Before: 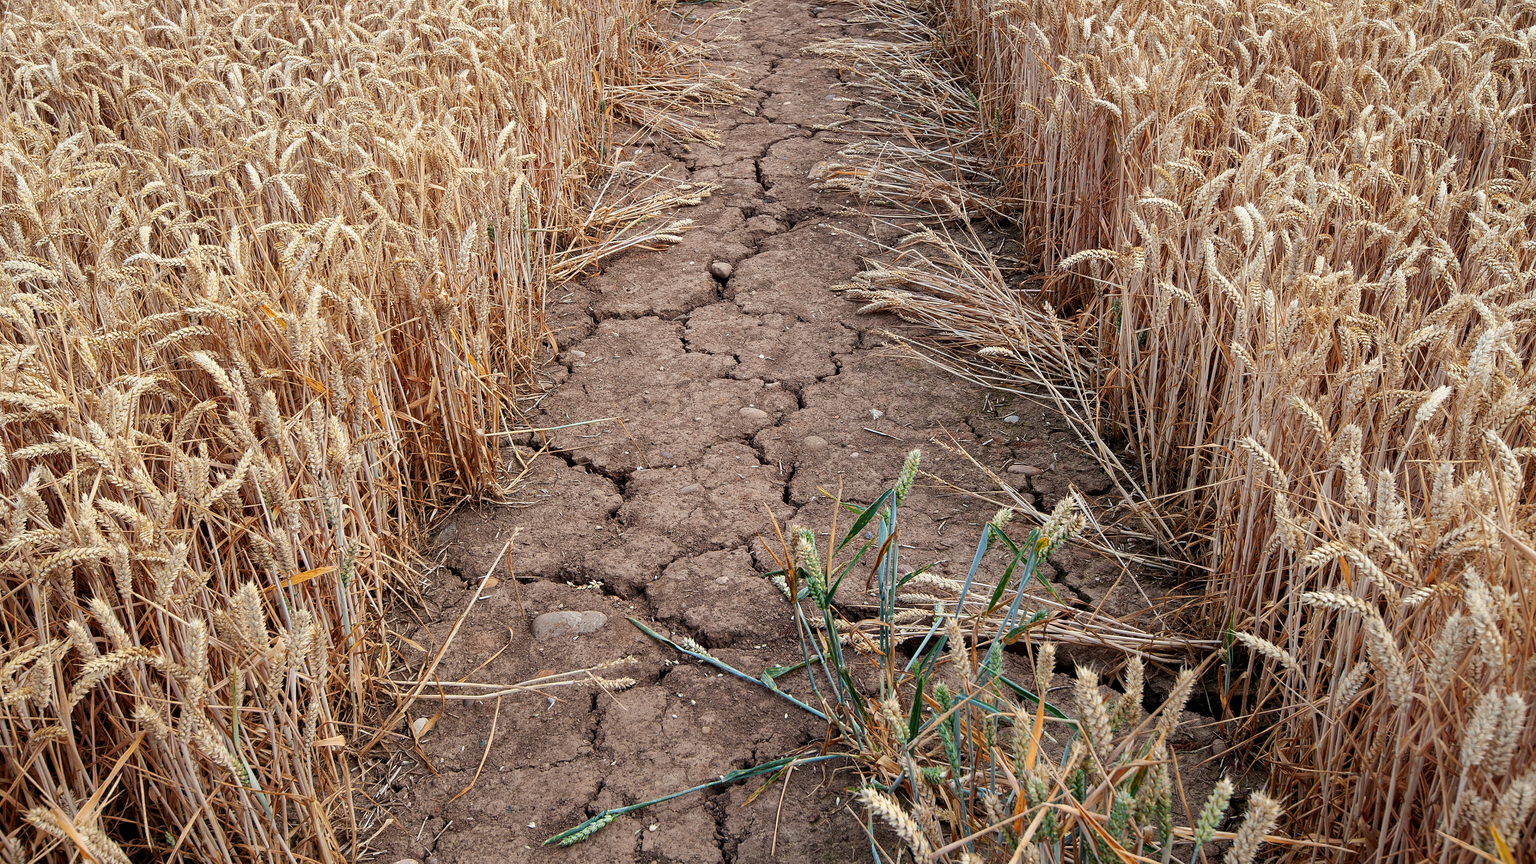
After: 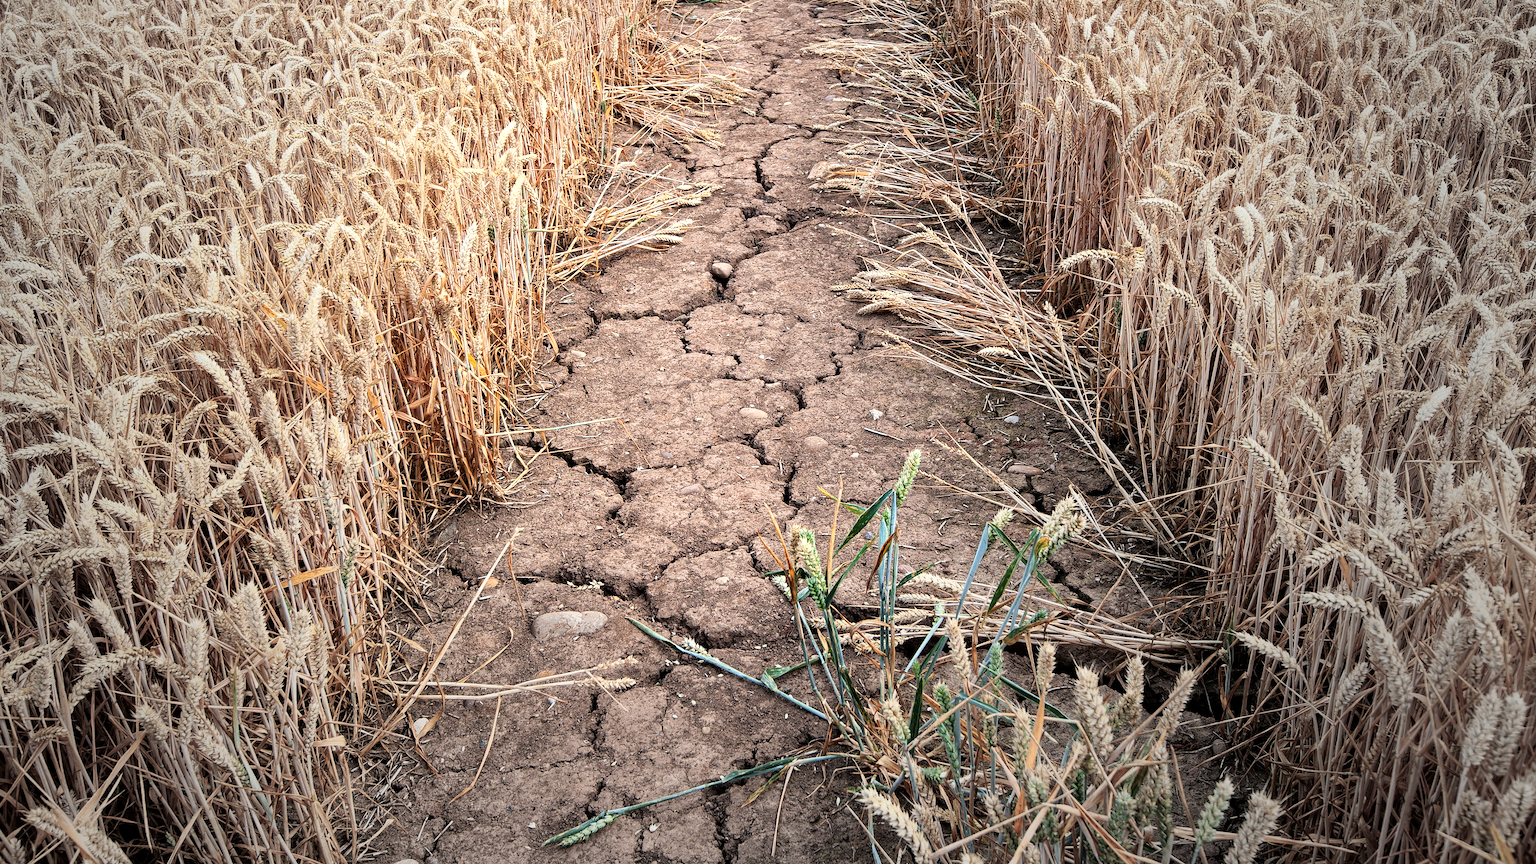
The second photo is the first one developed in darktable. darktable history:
exposure: exposure 0.496 EV, compensate highlight preservation false
tone curve: curves: ch0 [(0, 0) (0.003, 0.001) (0.011, 0.005) (0.025, 0.011) (0.044, 0.02) (0.069, 0.031) (0.1, 0.045) (0.136, 0.077) (0.177, 0.124) (0.224, 0.181) (0.277, 0.245) (0.335, 0.316) (0.399, 0.393) (0.468, 0.477) (0.543, 0.568) (0.623, 0.666) (0.709, 0.771) (0.801, 0.871) (0.898, 0.965) (1, 1)], color space Lab, linked channels, preserve colors none
vignetting: fall-off start 33.42%, fall-off radius 64.89%, center (-0.066, -0.308), width/height ratio 0.951
